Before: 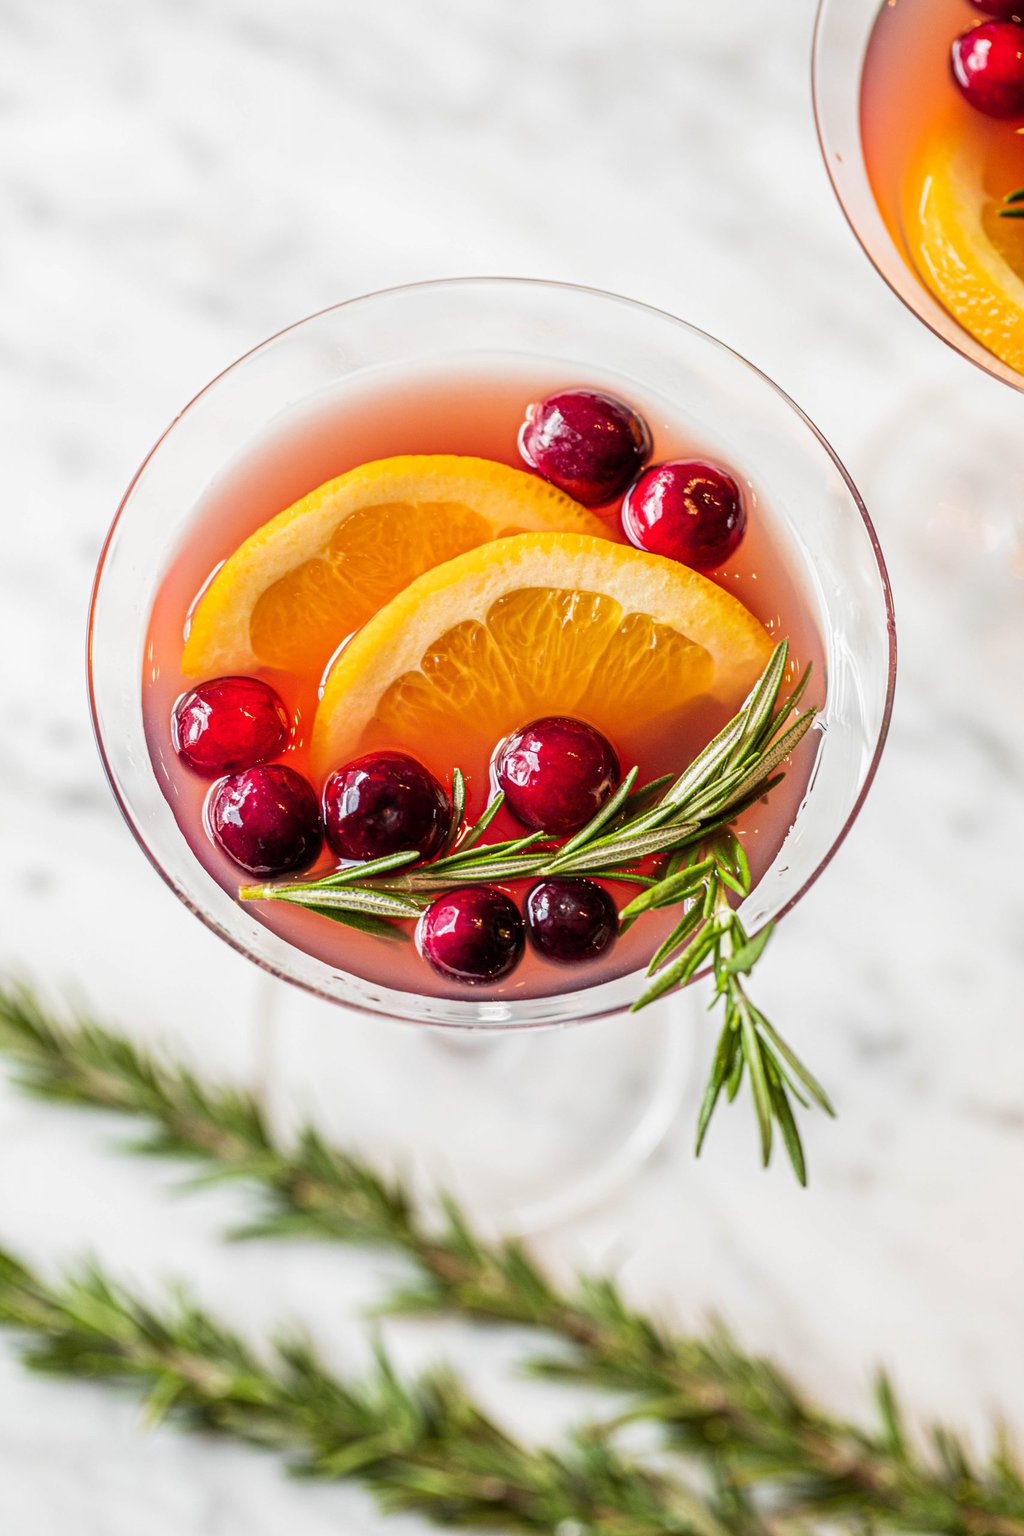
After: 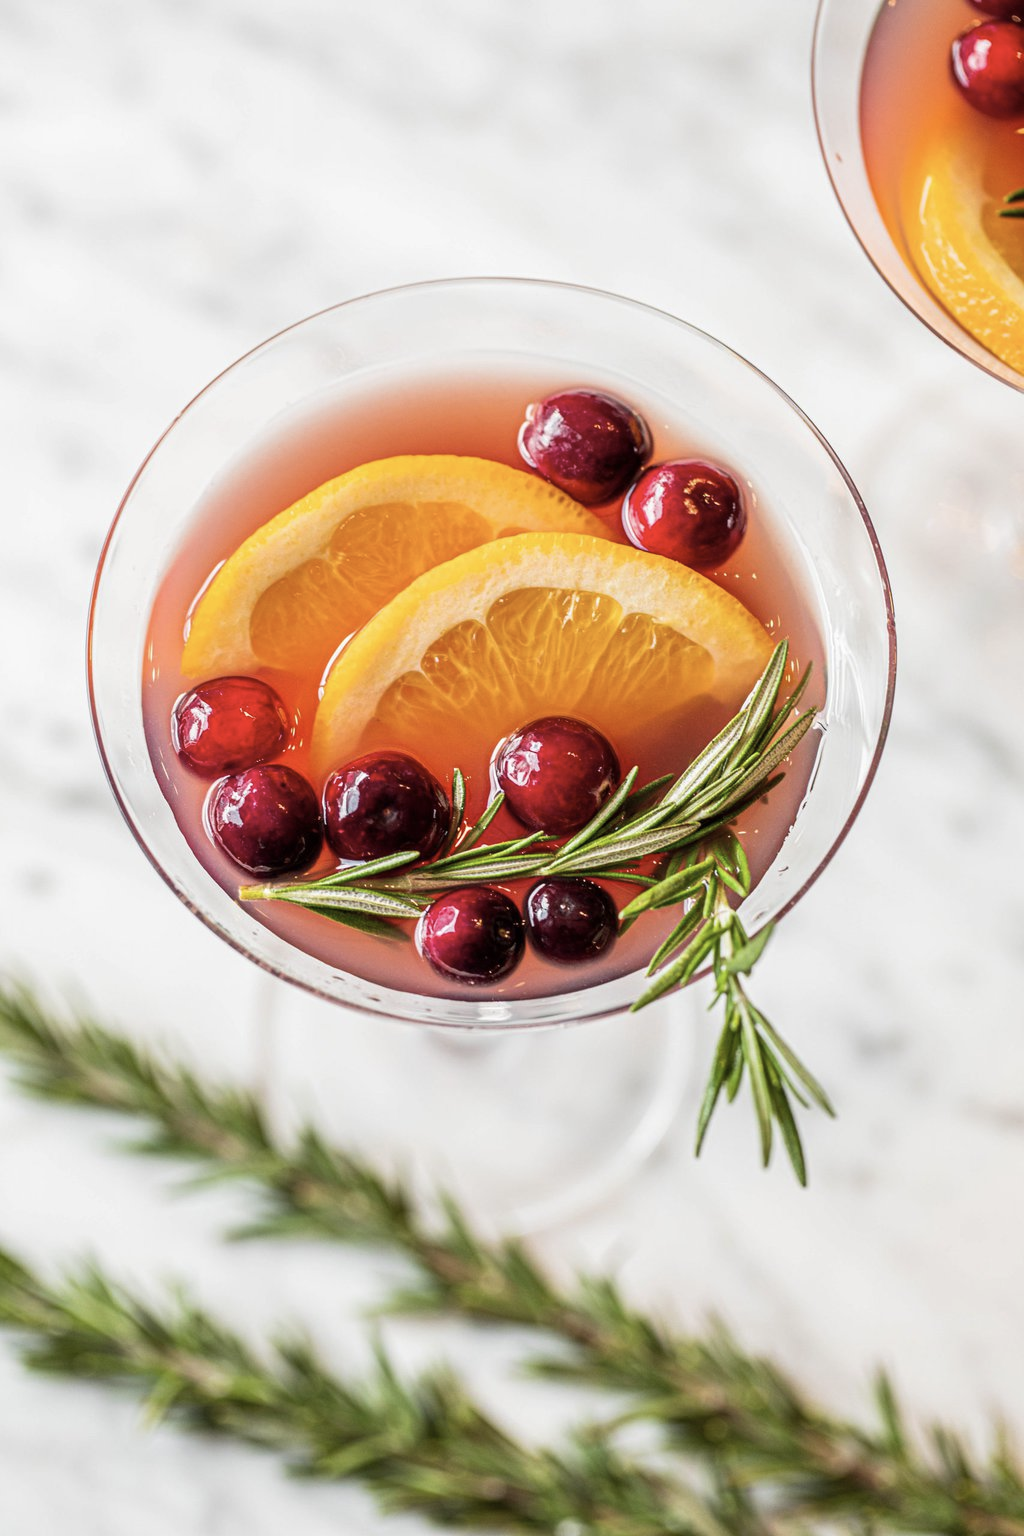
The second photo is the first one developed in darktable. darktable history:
color correction: highlights b* -0.014, saturation 0.81
